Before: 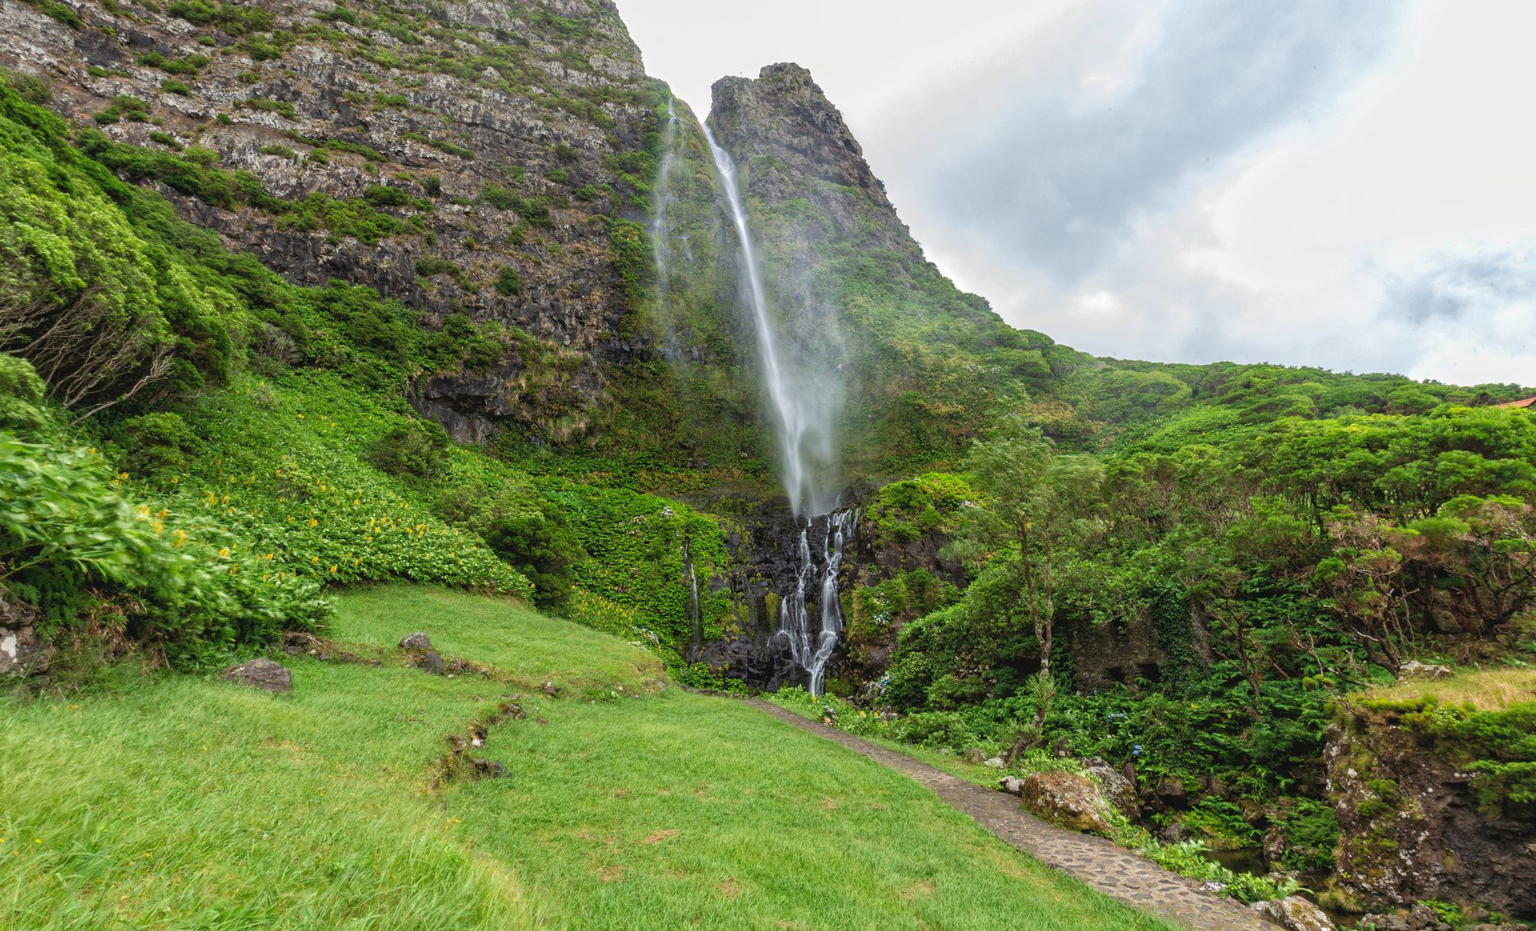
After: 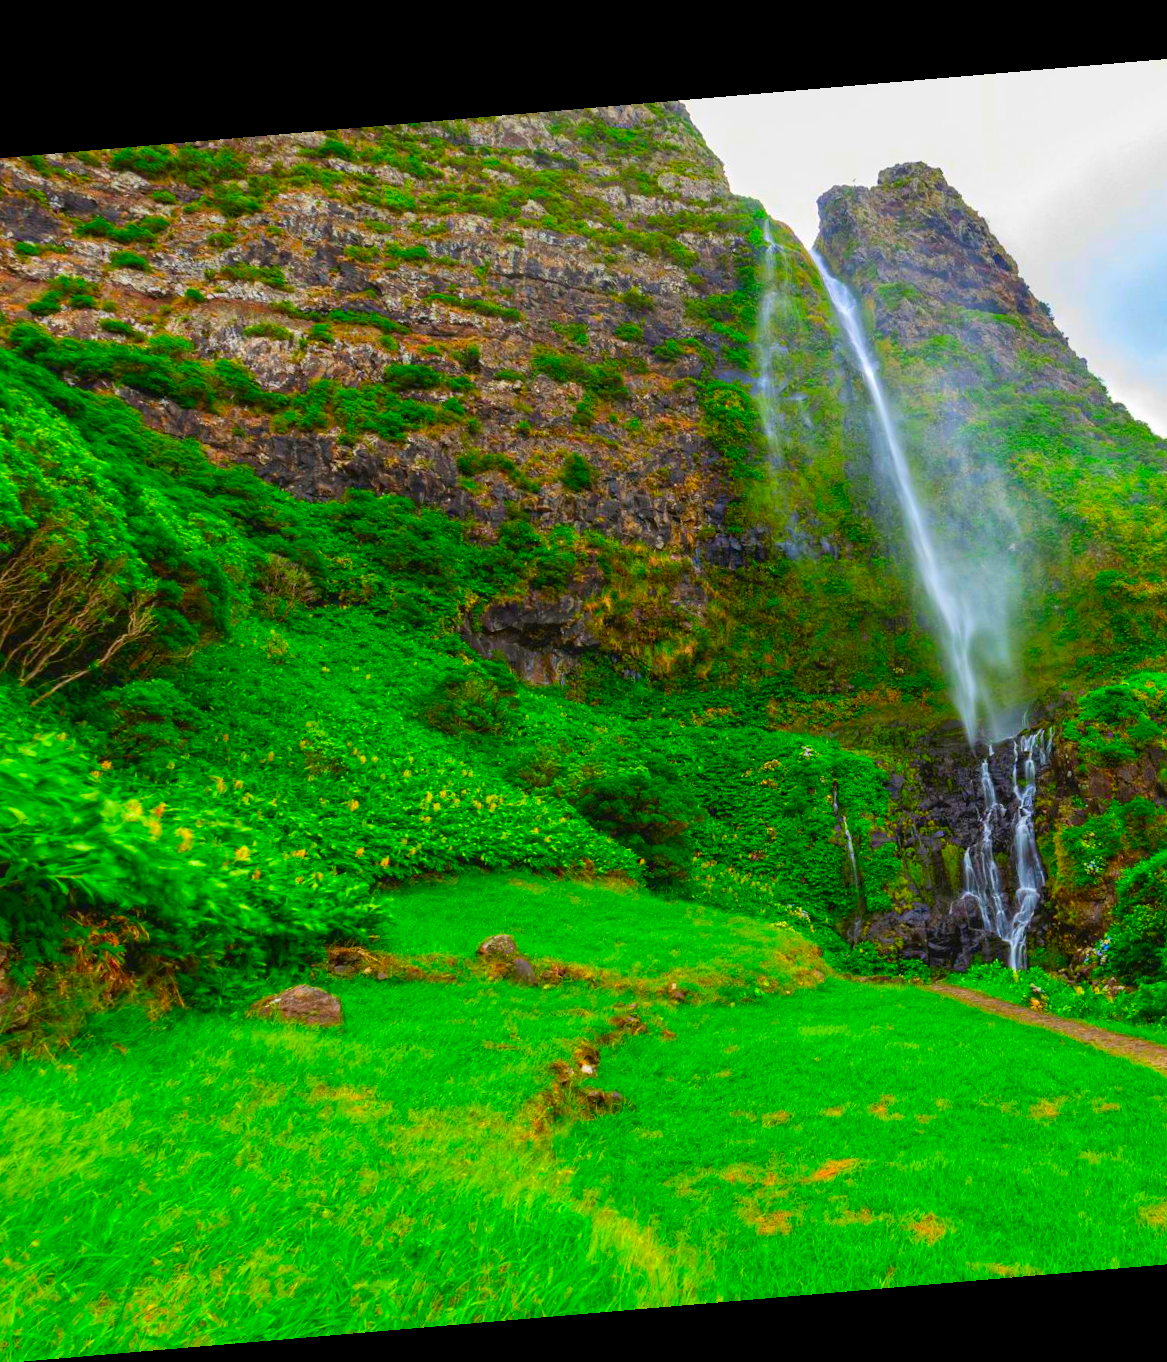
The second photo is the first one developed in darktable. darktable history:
rotate and perspective: rotation -4.86°, automatic cropping off
crop: left 5.114%, right 38.589%
color correction: saturation 3
